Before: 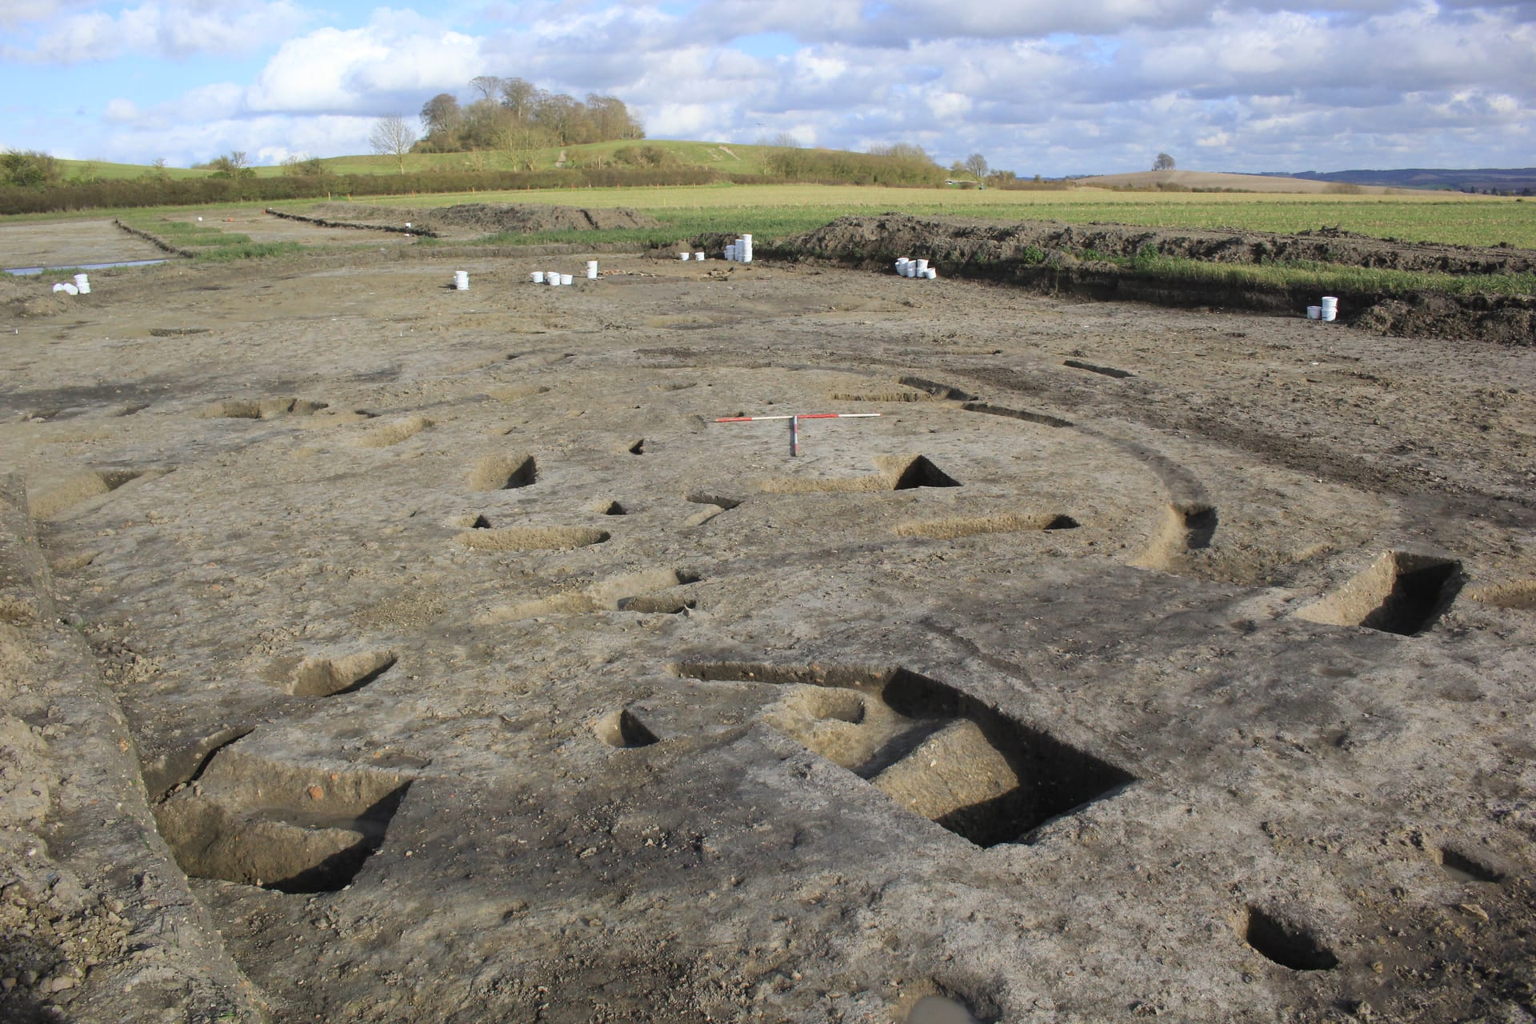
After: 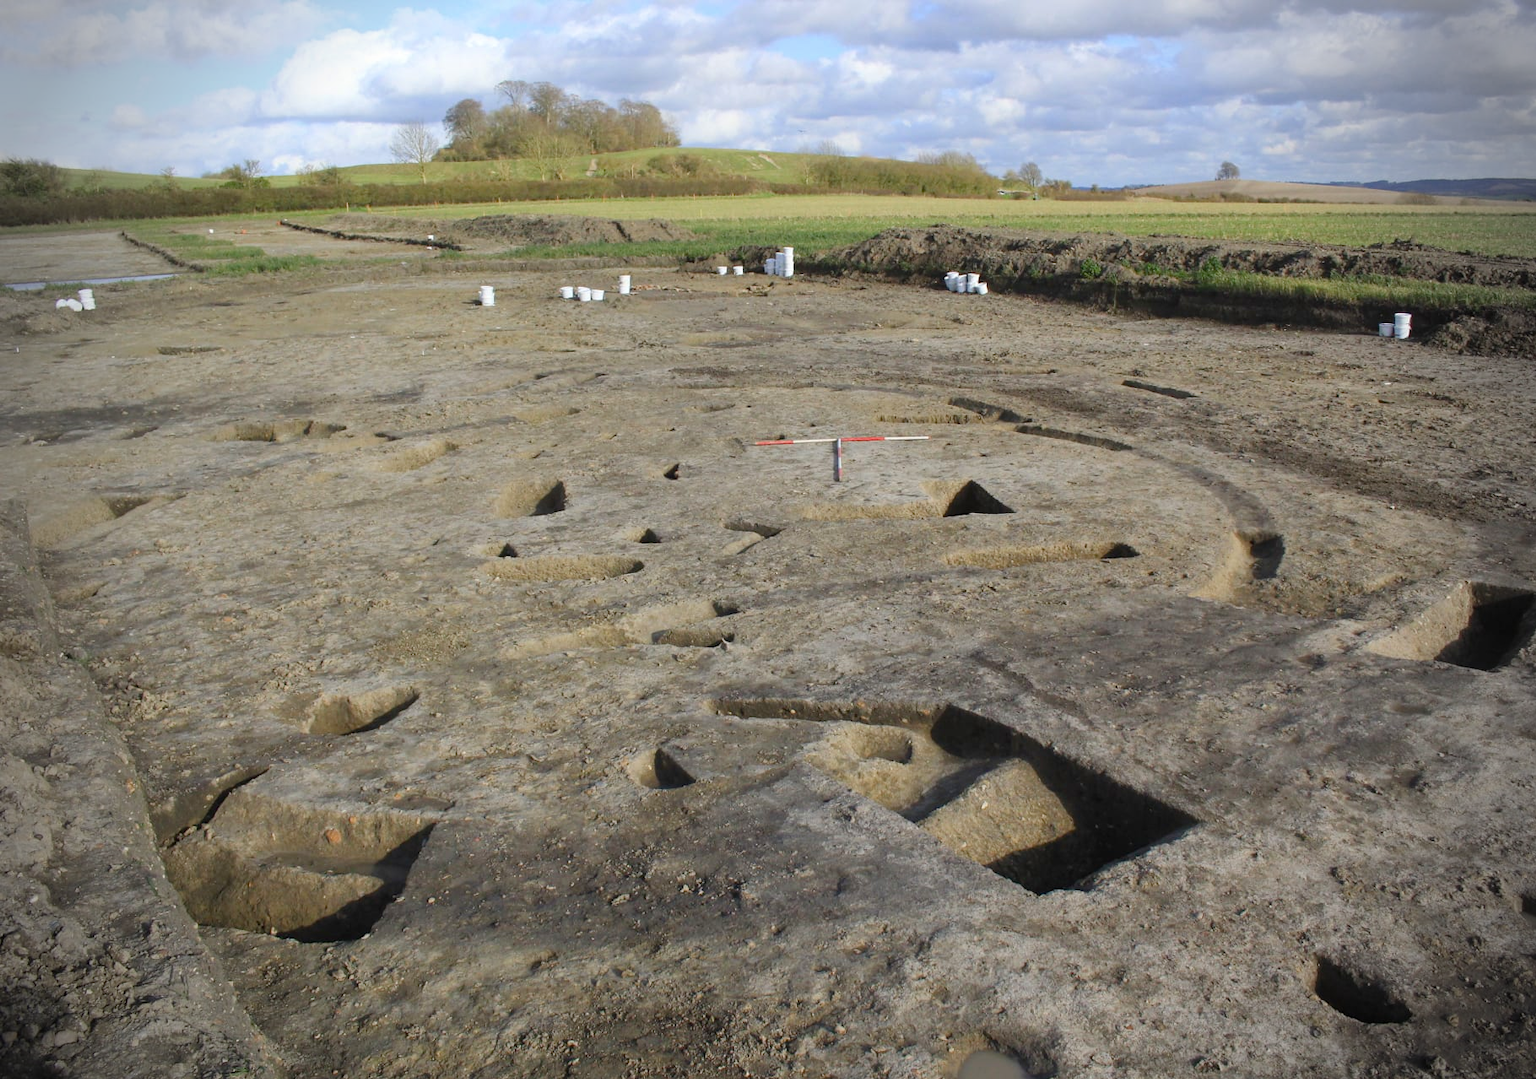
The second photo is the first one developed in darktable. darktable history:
crop and rotate: right 5.167%
color balance rgb: perceptual saturation grading › global saturation 20%, perceptual saturation grading › highlights -25%, perceptual saturation grading › shadows 25%
vignetting: fall-off radius 31.48%, brightness -0.472
